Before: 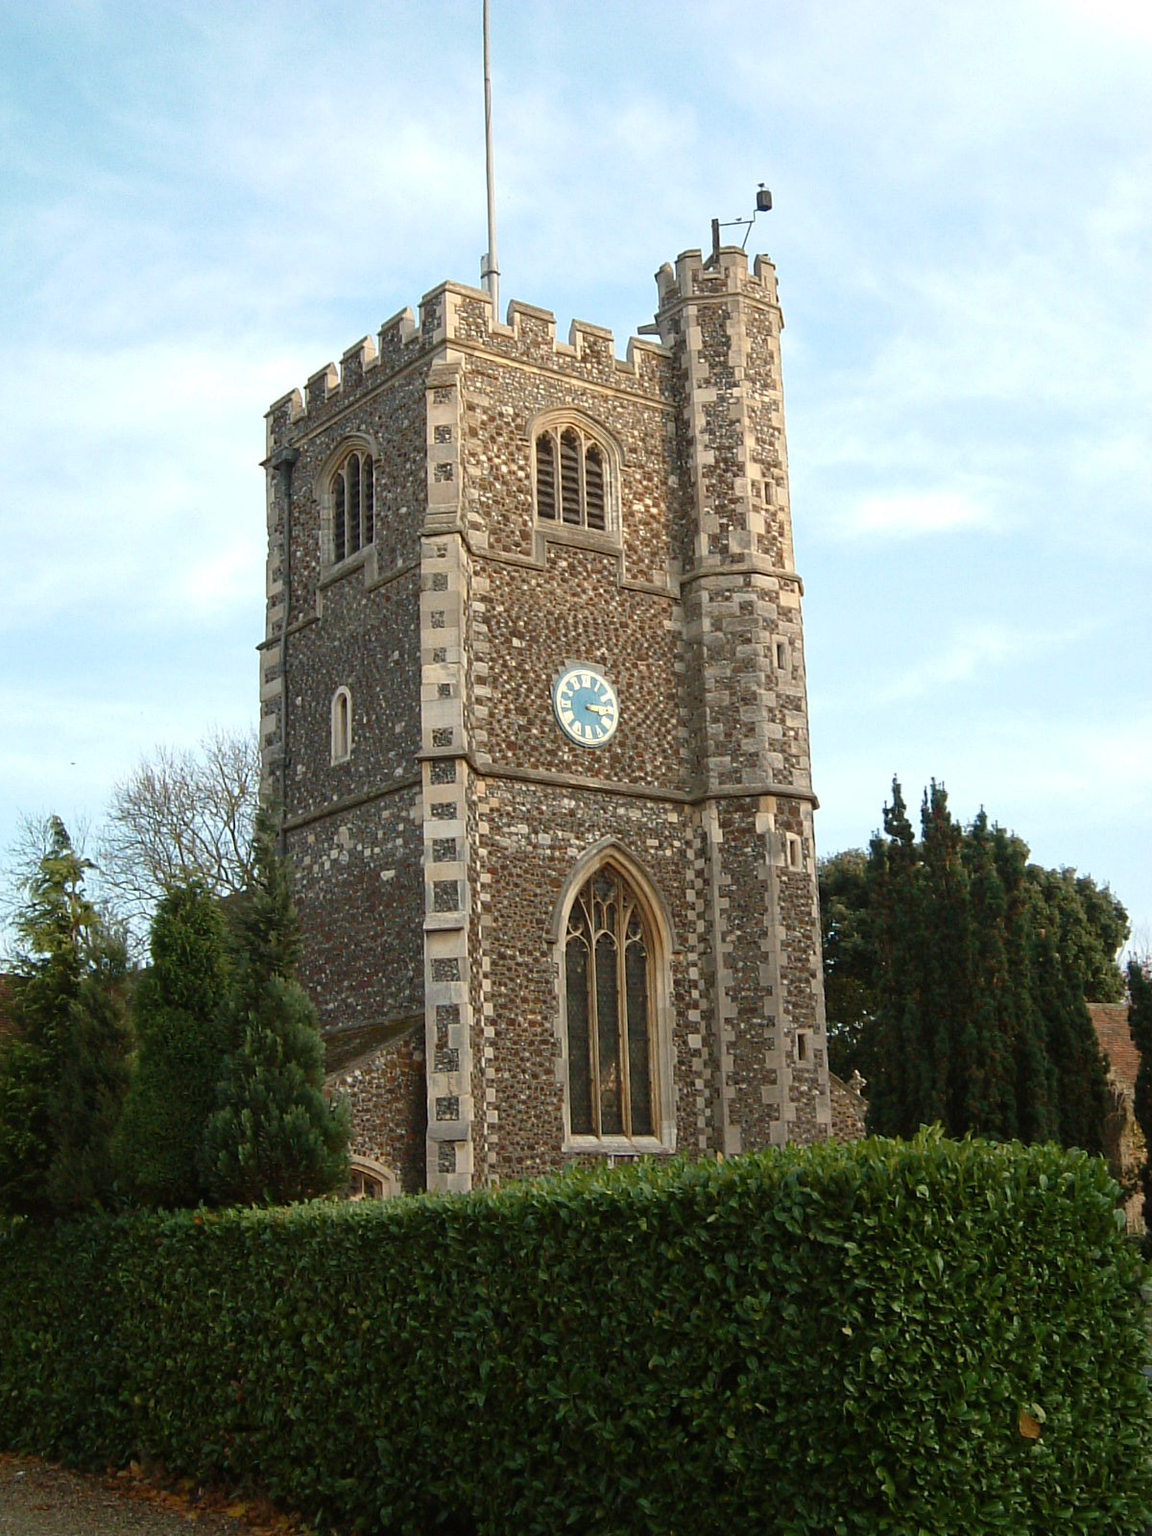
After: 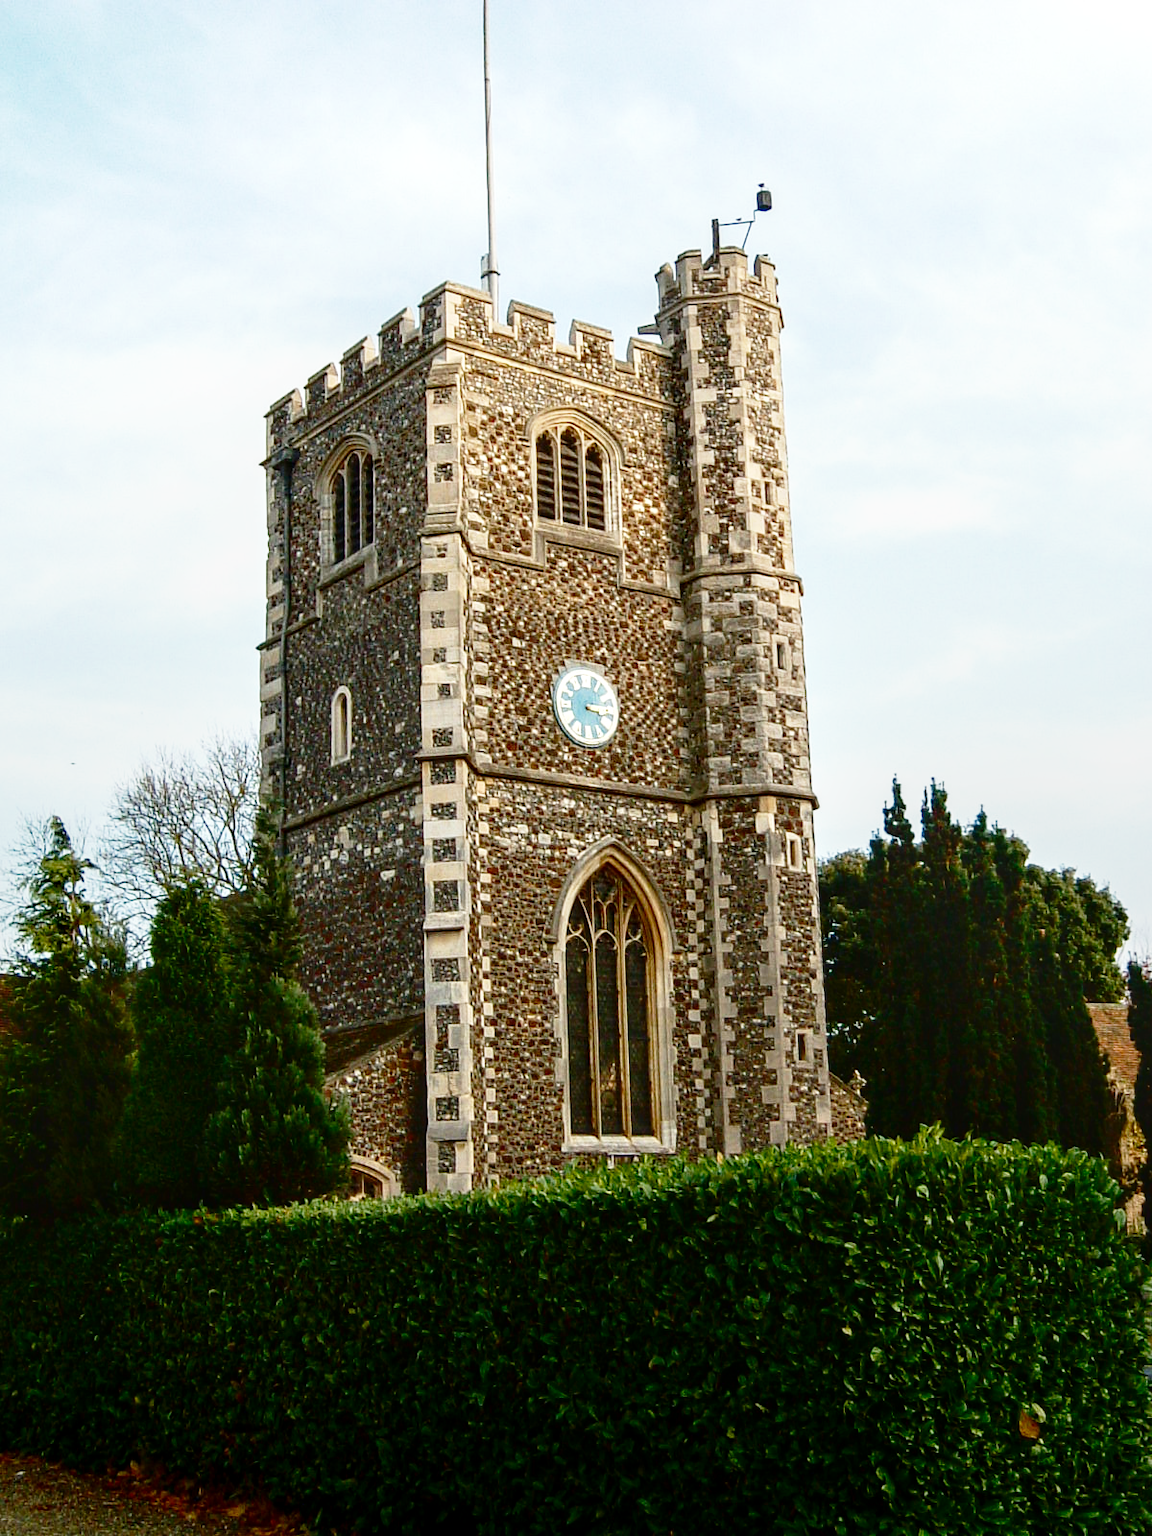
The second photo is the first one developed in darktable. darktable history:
contrast brightness saturation: contrast 0.1, brightness -0.26, saturation 0.14
base curve: curves: ch0 [(0, 0) (0.028, 0.03) (0.121, 0.232) (0.46, 0.748) (0.859, 0.968) (1, 1)], preserve colors none
local contrast: on, module defaults
